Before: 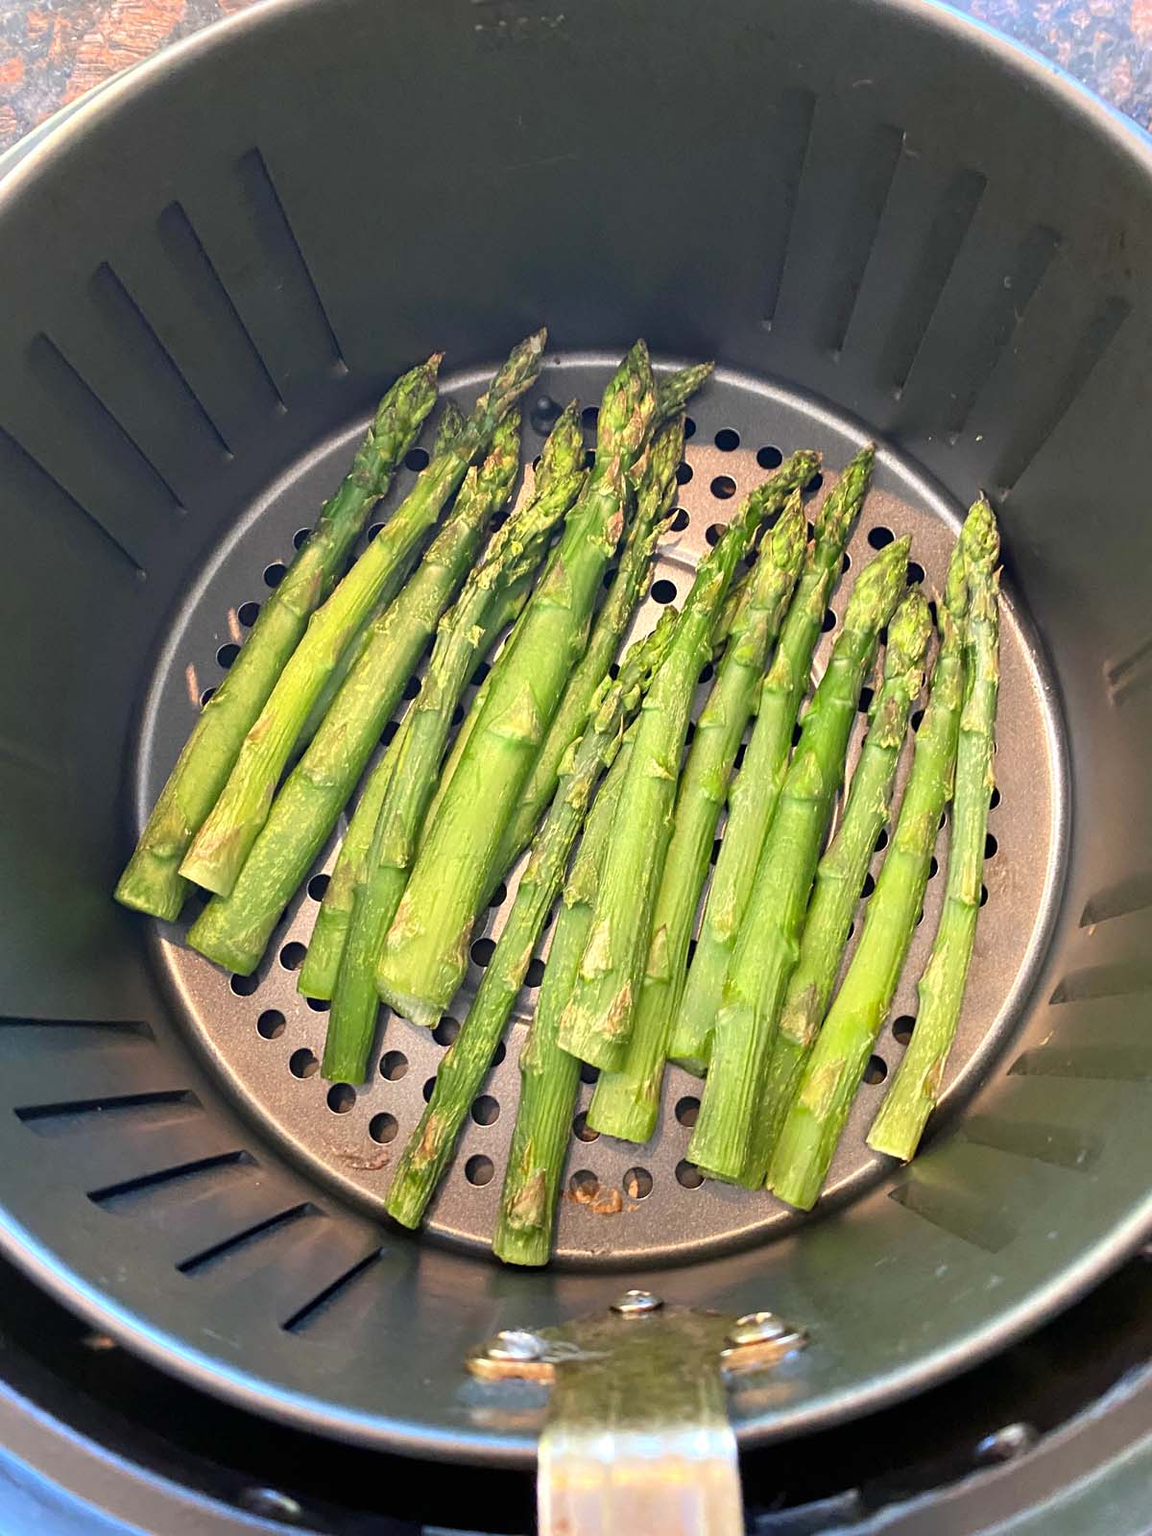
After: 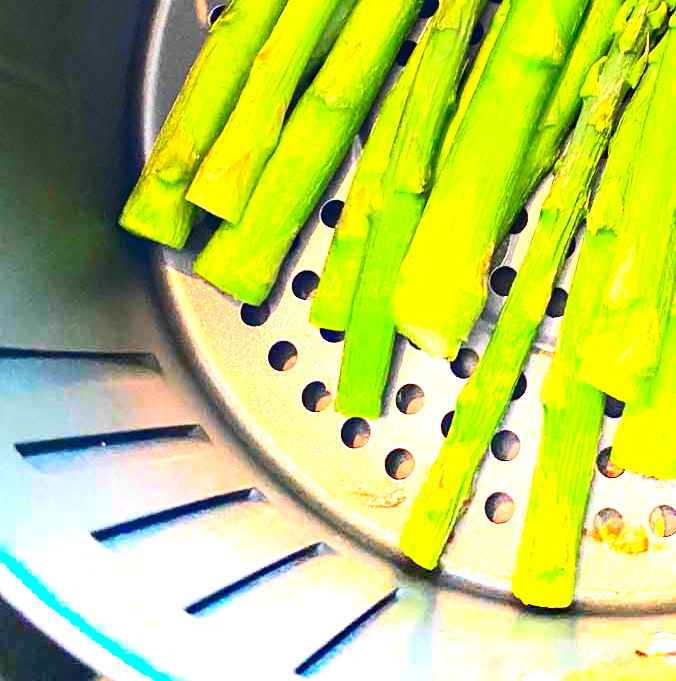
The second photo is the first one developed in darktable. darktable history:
crop: top 44.483%, right 43.593%, bottom 12.892%
contrast brightness saturation: contrast 0.26, brightness 0.02, saturation 0.87
graduated density: density -3.9 EV
exposure: black level correction 0, exposure 0.5 EV, compensate exposure bias true, compensate highlight preservation false
